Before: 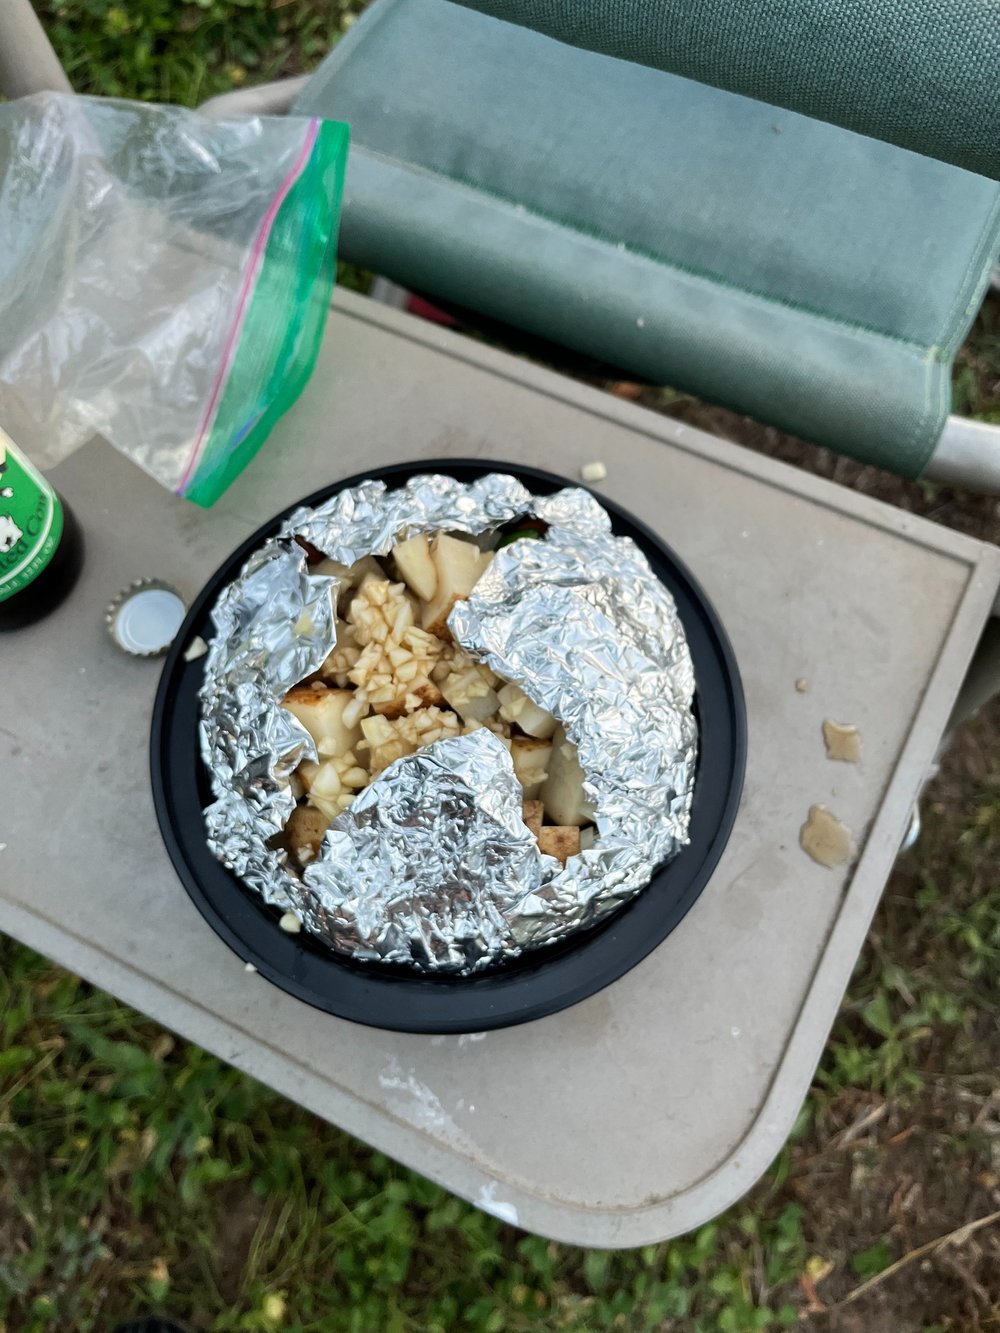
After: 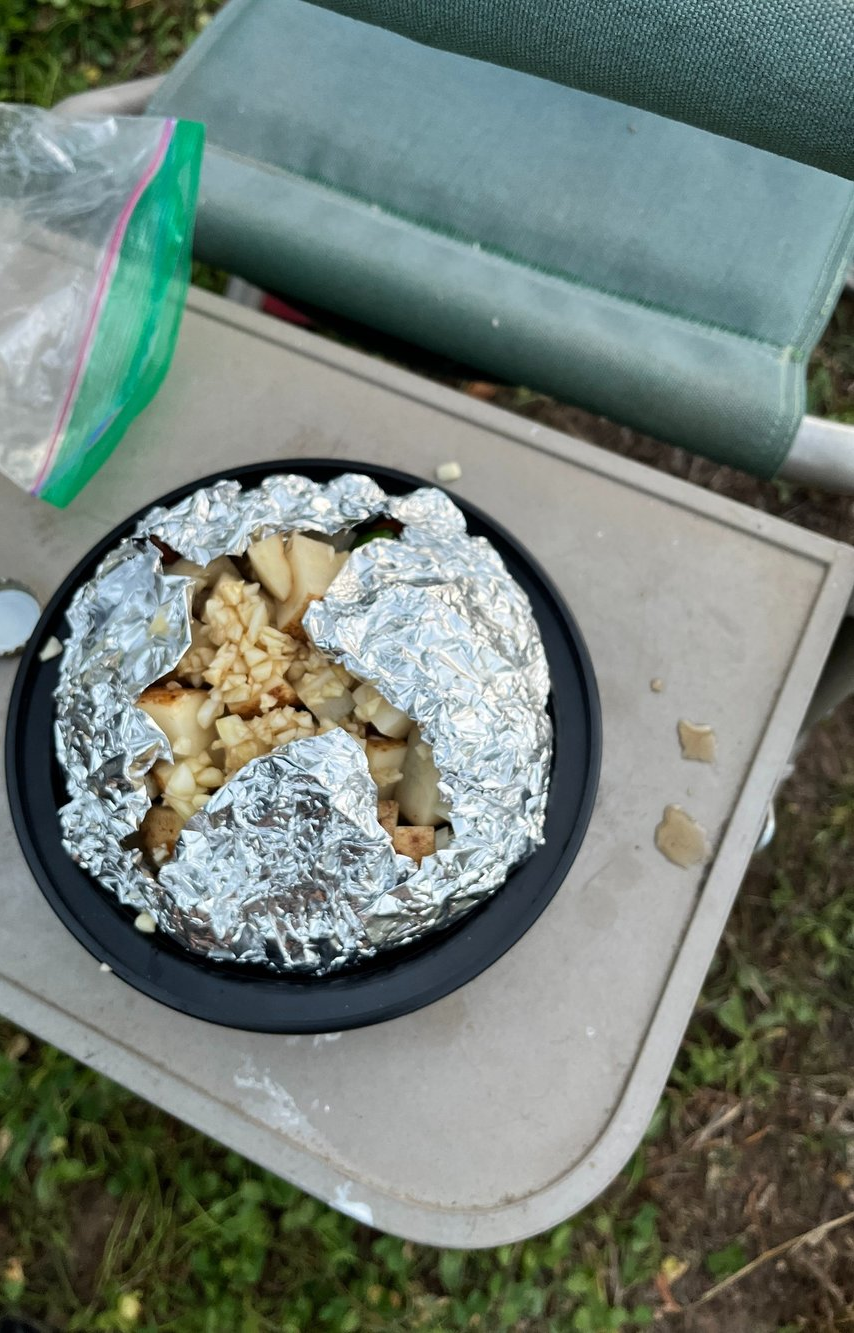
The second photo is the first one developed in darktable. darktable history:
crop and rotate: left 14.597%
